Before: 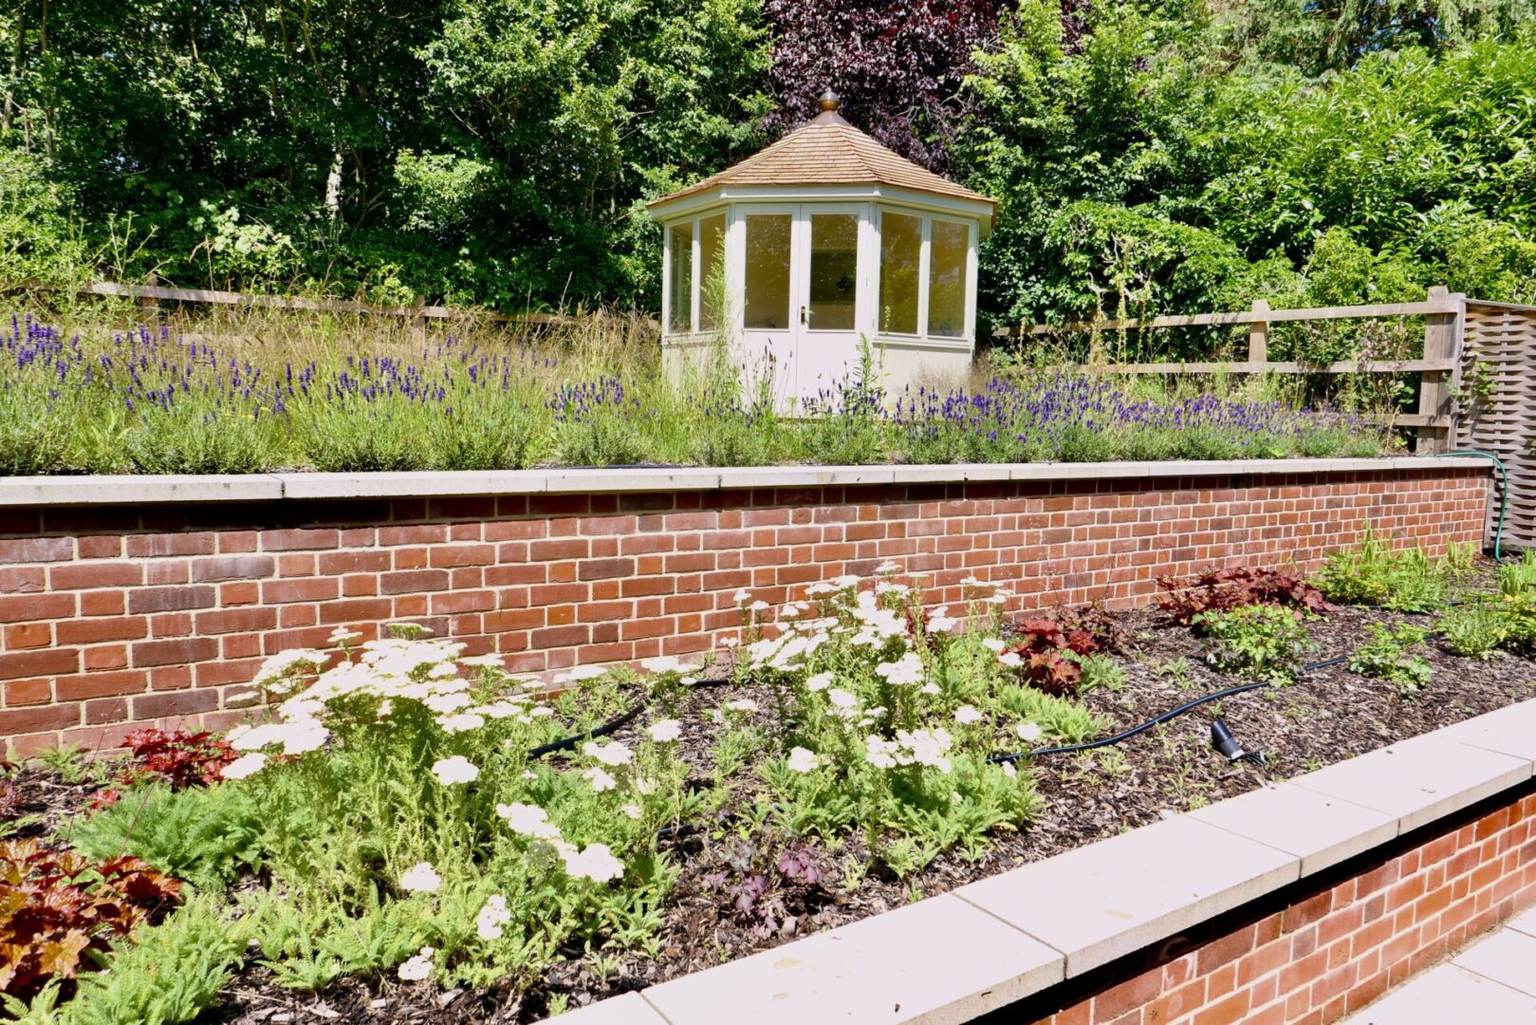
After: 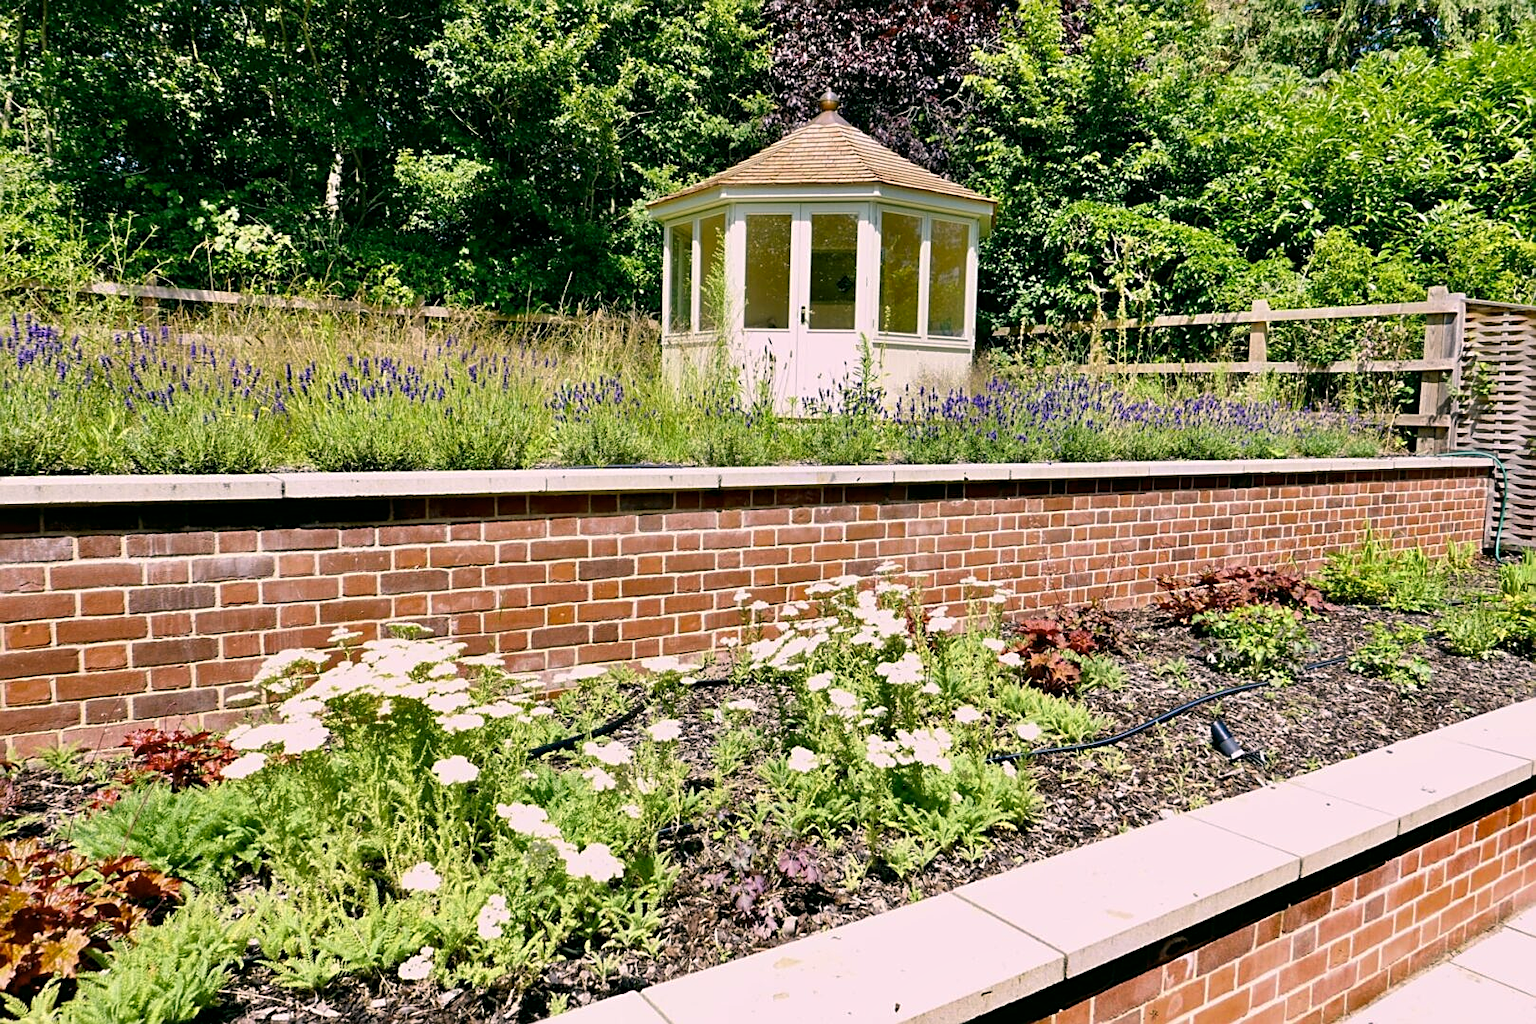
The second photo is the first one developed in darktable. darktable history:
sharpen: on, module defaults
color correction: highlights a* -0.482, highlights b* 9.48, shadows a* -9.48, shadows b* 0.803
local contrast: highlights 100%, shadows 100%, detail 120%, midtone range 0.2
white balance: red 1.05, blue 1.072
